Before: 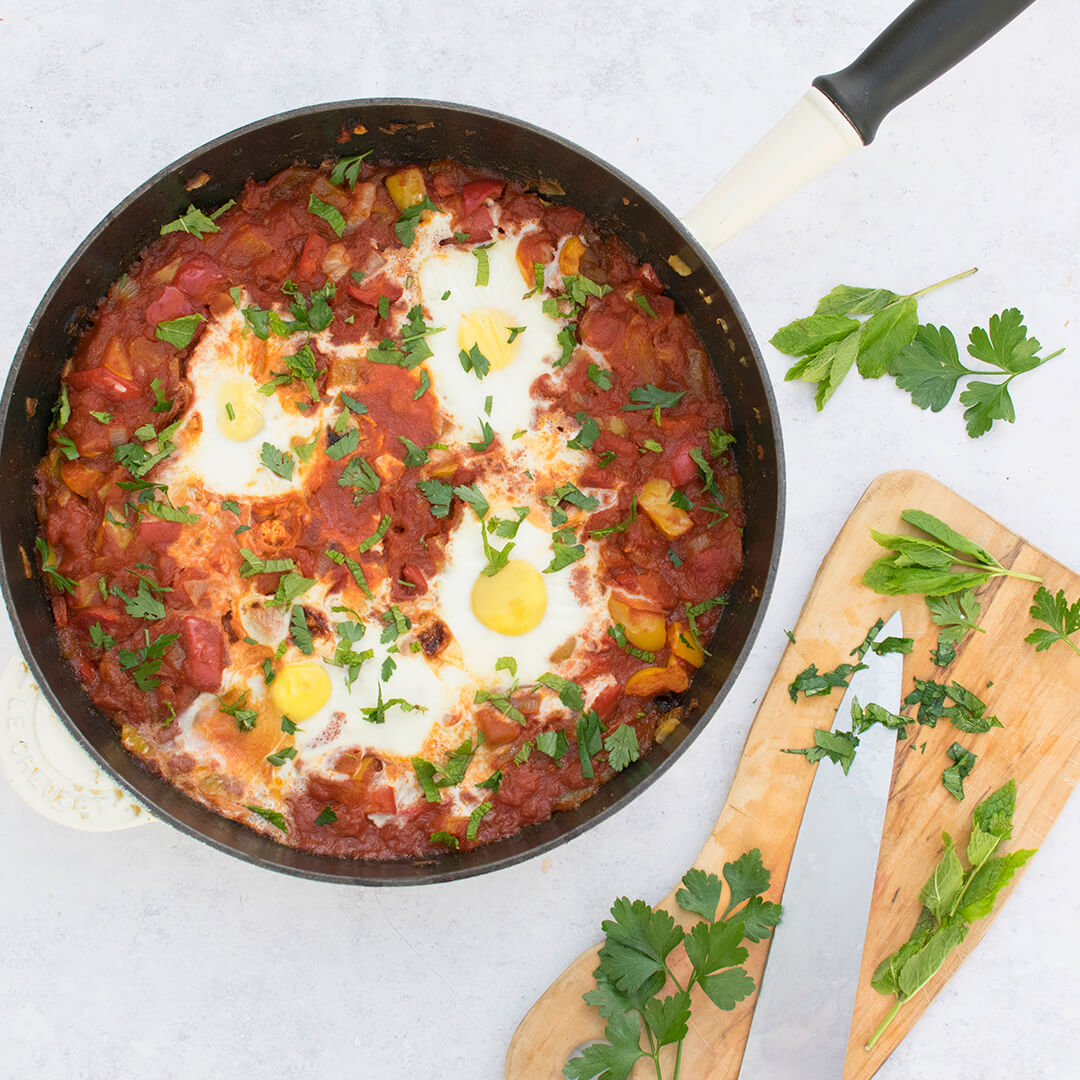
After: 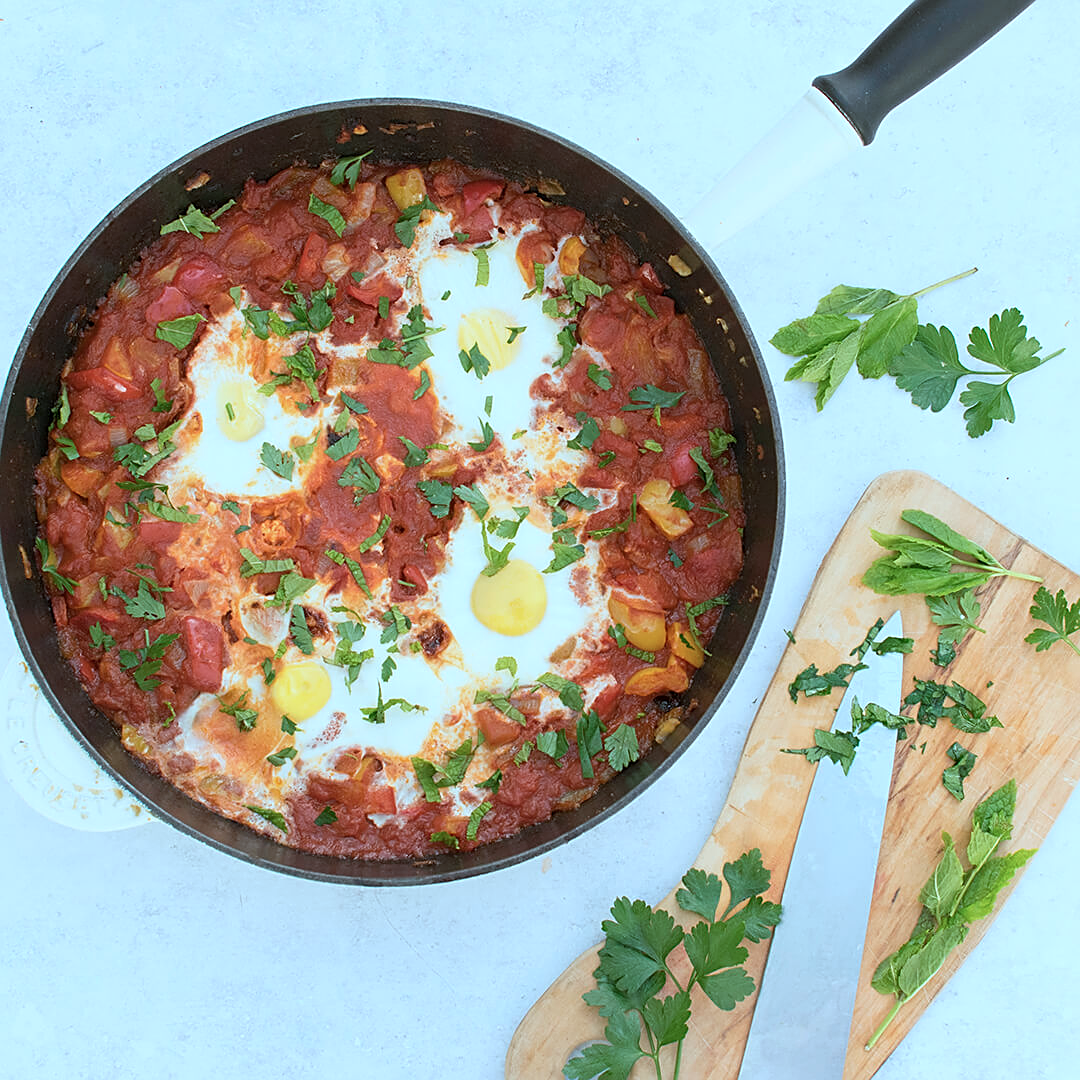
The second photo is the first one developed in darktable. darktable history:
sharpen: on, module defaults
color correction: highlights a* -10.69, highlights b* -19.19
